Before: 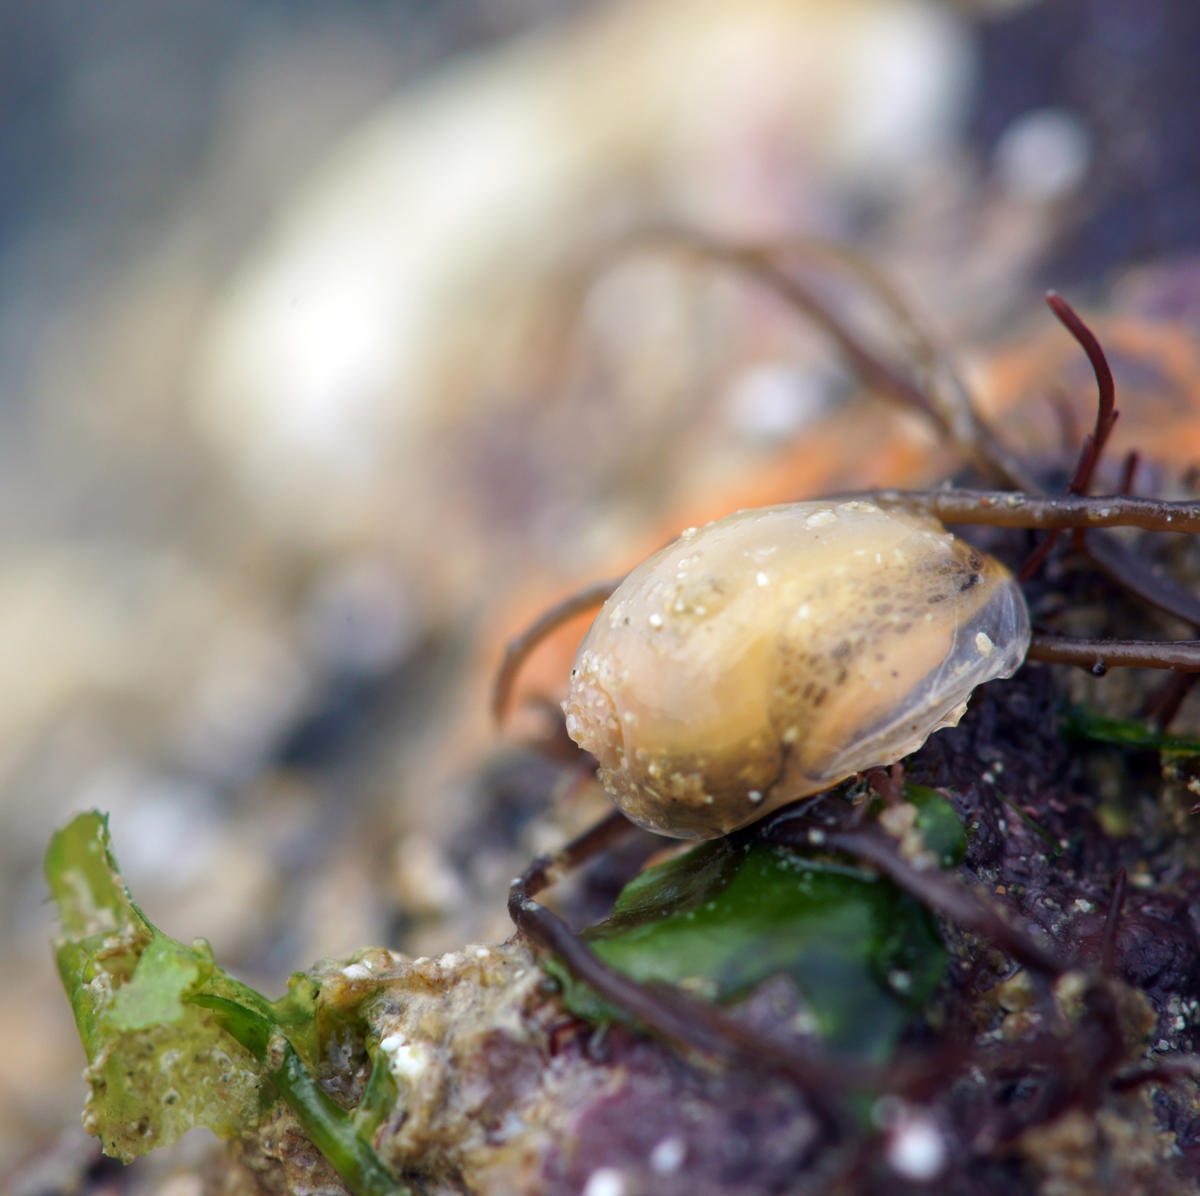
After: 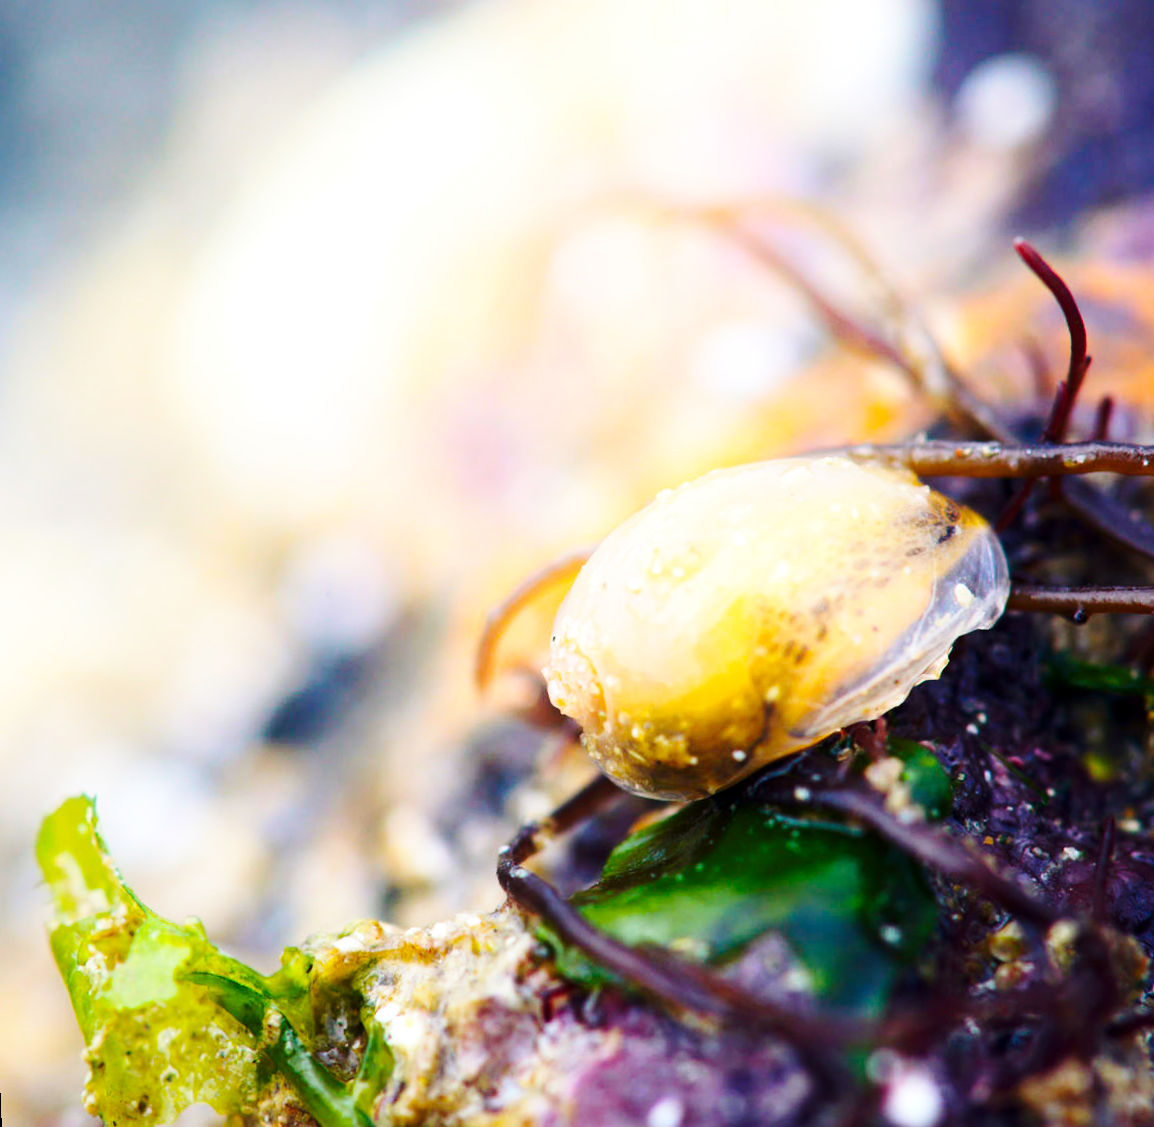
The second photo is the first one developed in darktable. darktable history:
rotate and perspective: rotation -2.12°, lens shift (vertical) 0.009, lens shift (horizontal) -0.008, automatic cropping original format, crop left 0.036, crop right 0.964, crop top 0.05, crop bottom 0.959
color balance rgb: linear chroma grading › global chroma 15%, perceptual saturation grading › global saturation 30%
shadows and highlights: shadows -24.28, highlights 49.77, soften with gaussian
tone equalizer: -8 EV -0.417 EV, -7 EV -0.389 EV, -6 EV -0.333 EV, -5 EV -0.222 EV, -3 EV 0.222 EV, -2 EV 0.333 EV, -1 EV 0.389 EV, +0 EV 0.417 EV, edges refinement/feathering 500, mask exposure compensation -1.57 EV, preserve details no
base curve: curves: ch0 [(0, 0) (0.028, 0.03) (0.121, 0.232) (0.46, 0.748) (0.859, 0.968) (1, 1)], preserve colors none
